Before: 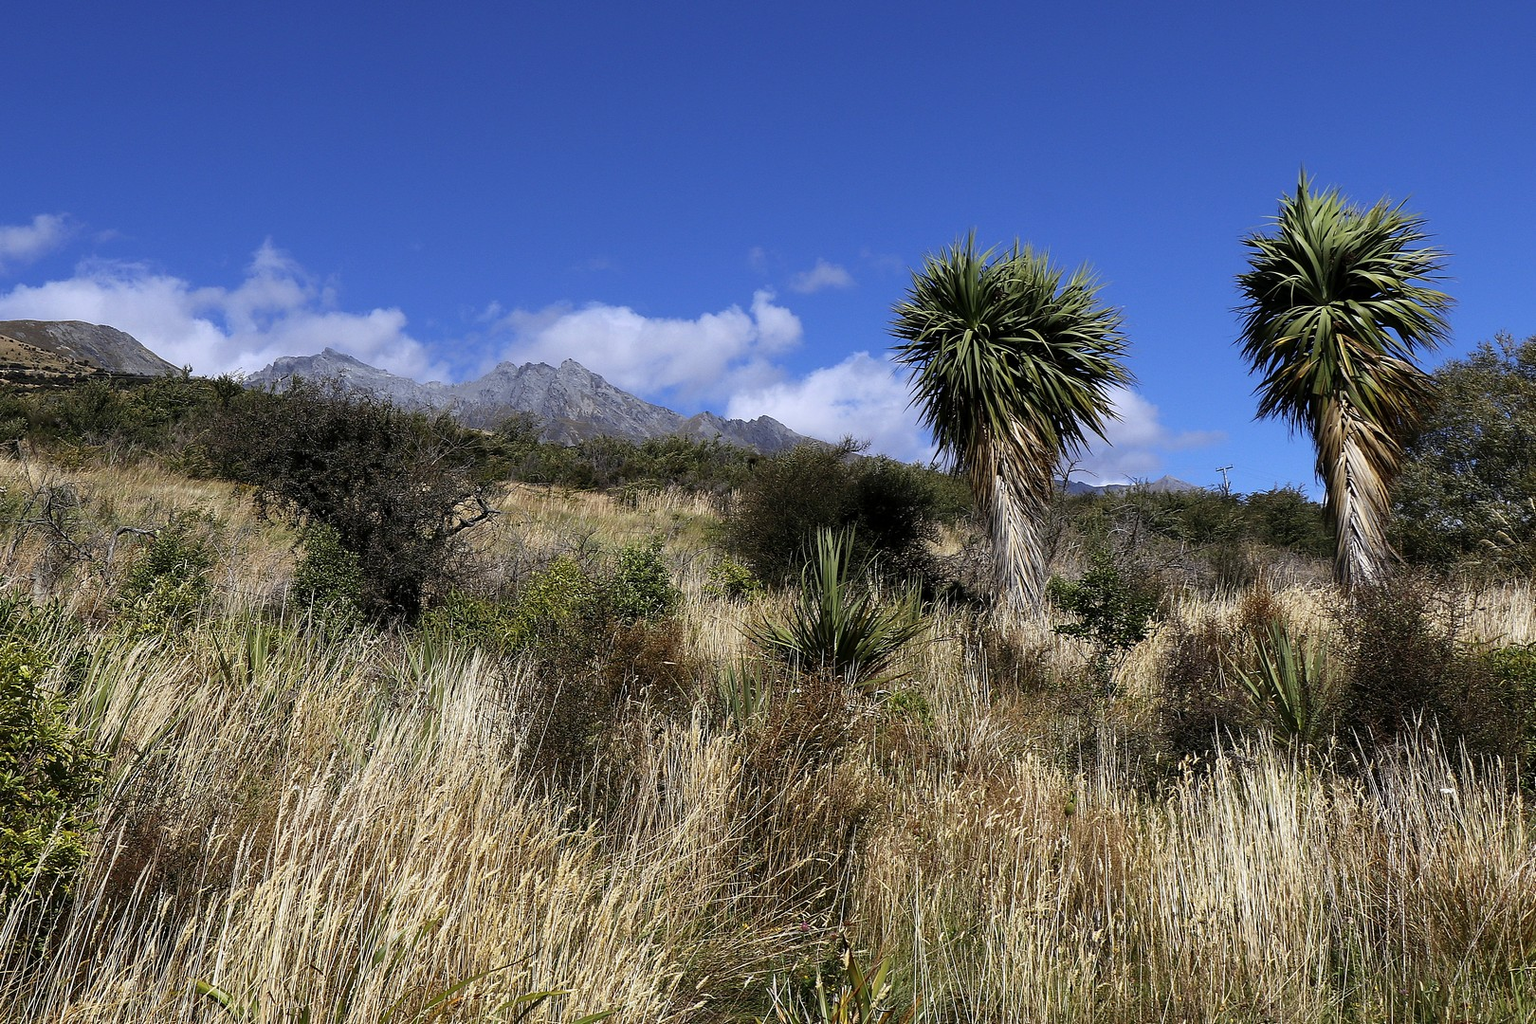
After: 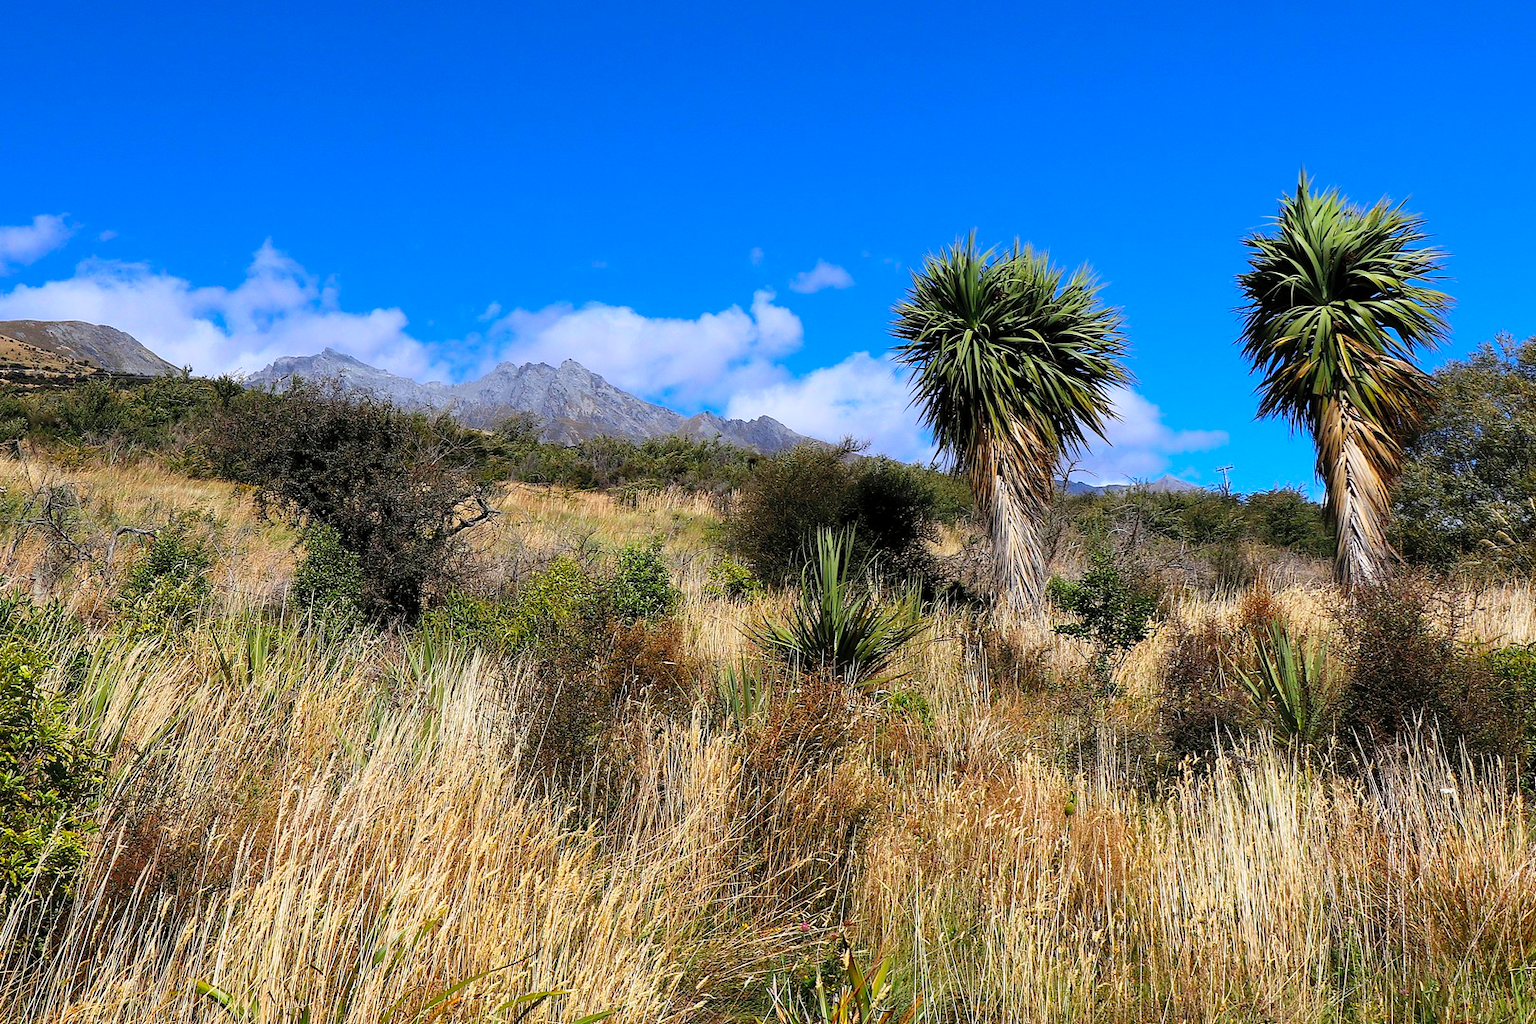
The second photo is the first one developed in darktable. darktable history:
contrast brightness saturation: contrast 0.067, brightness 0.174, saturation 0.415
